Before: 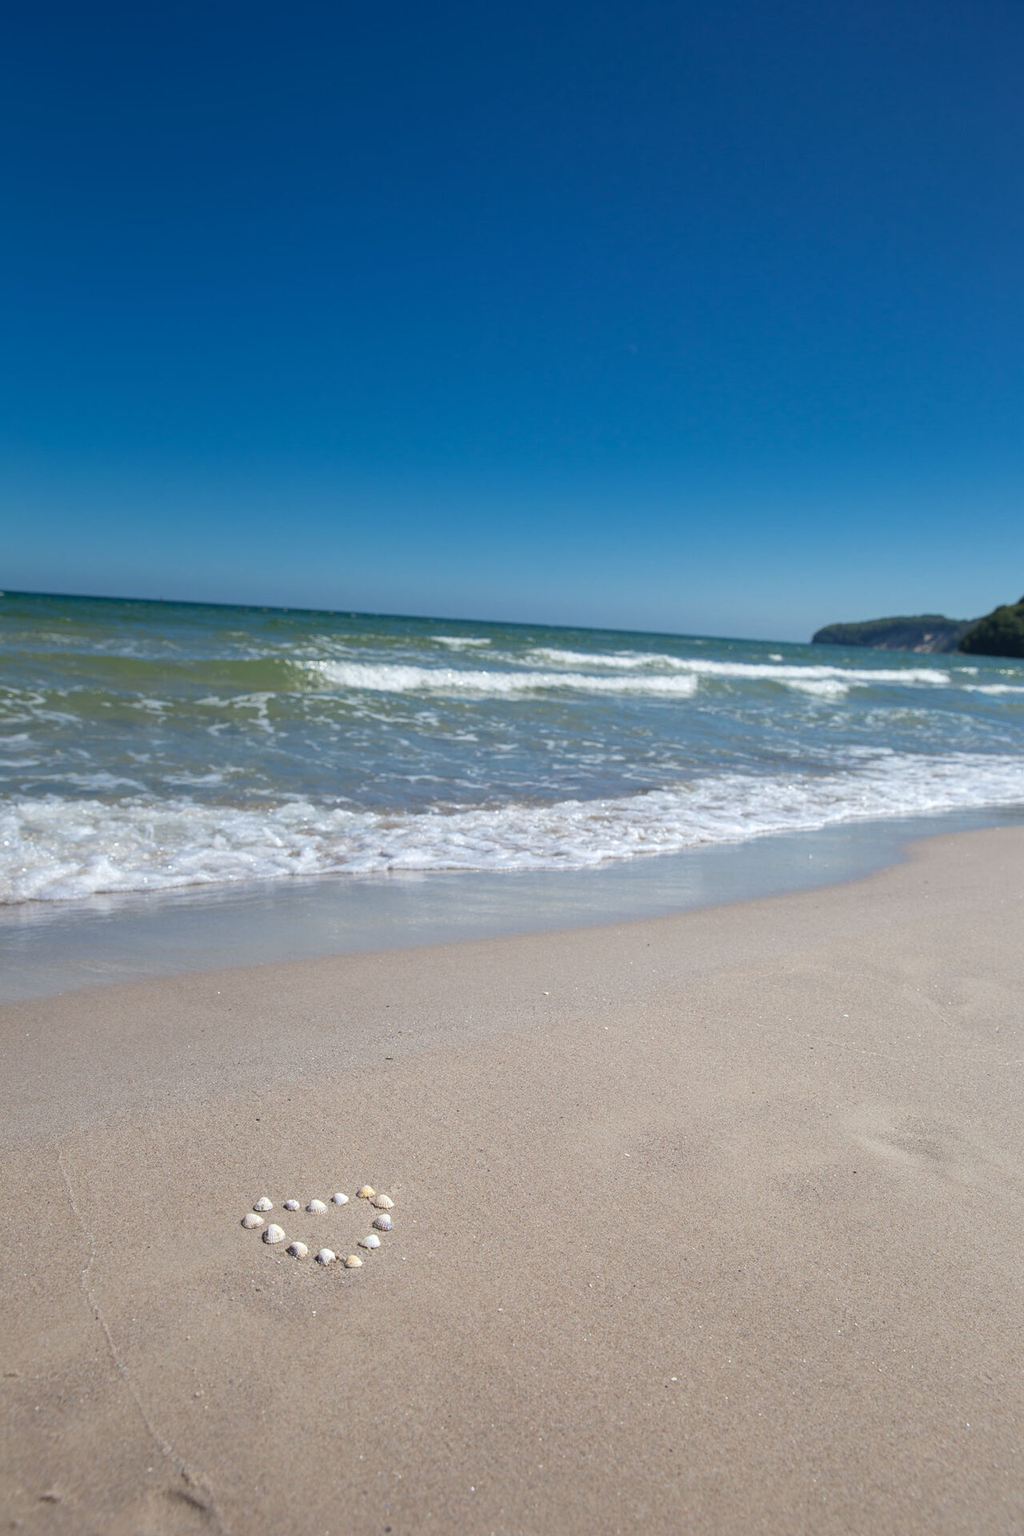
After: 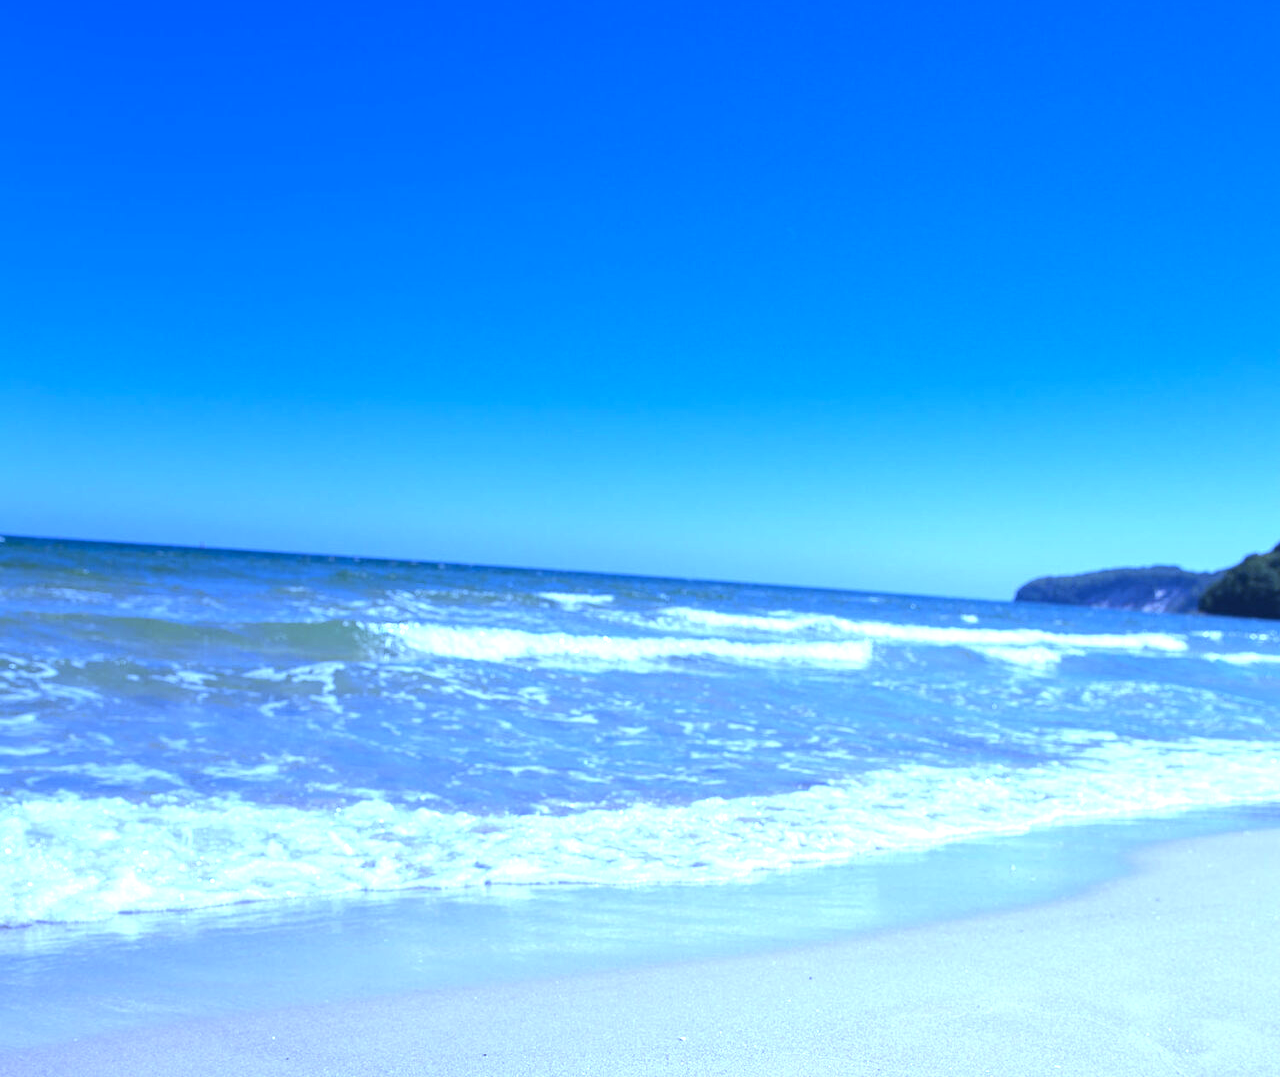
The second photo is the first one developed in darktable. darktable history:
contrast brightness saturation: contrast 0.03, brightness -0.04
exposure: black level correction 0, exposure 1.1 EV, compensate exposure bias true, compensate highlight preservation false
crop and rotate: top 10.605%, bottom 33.274%
white balance: red 0.766, blue 1.537
